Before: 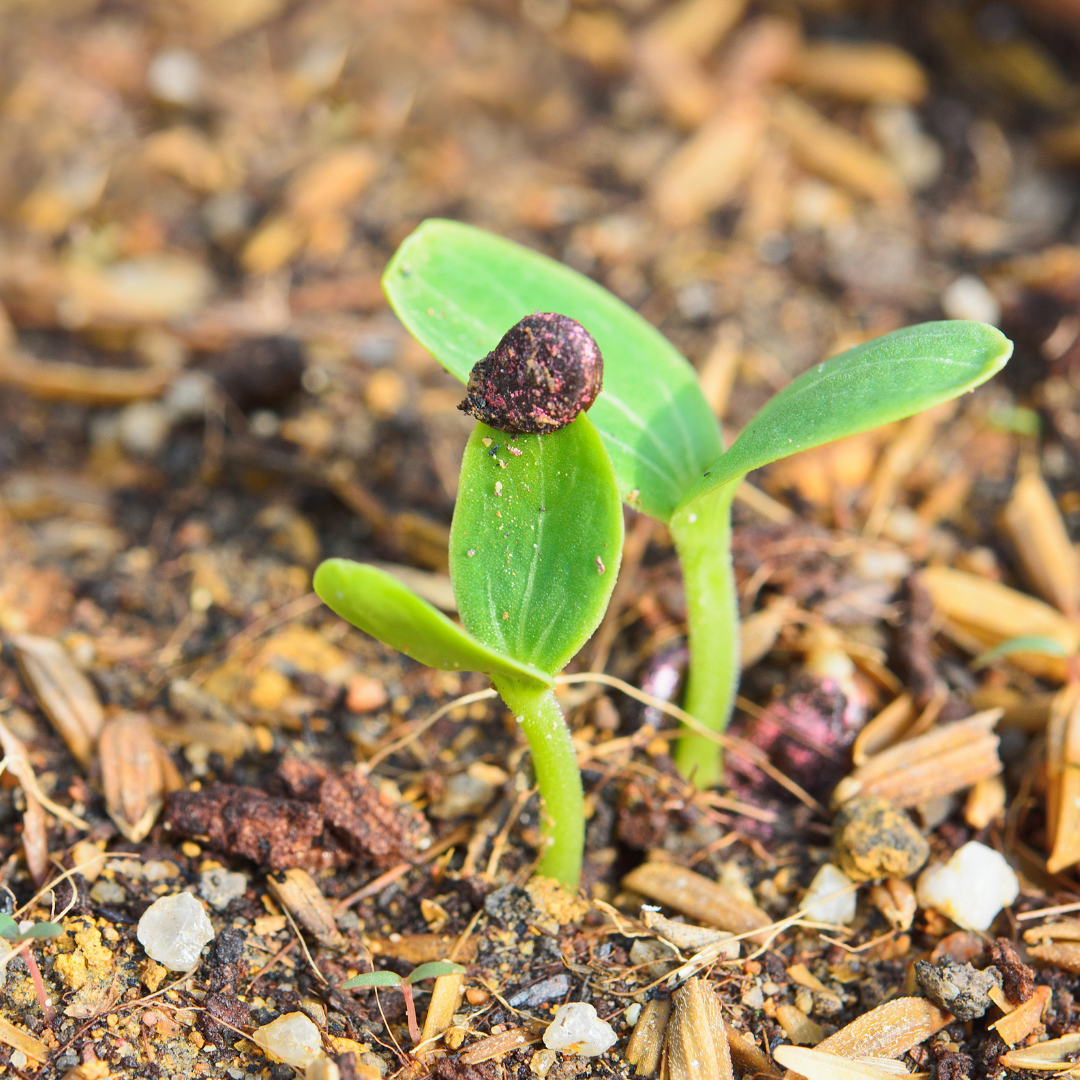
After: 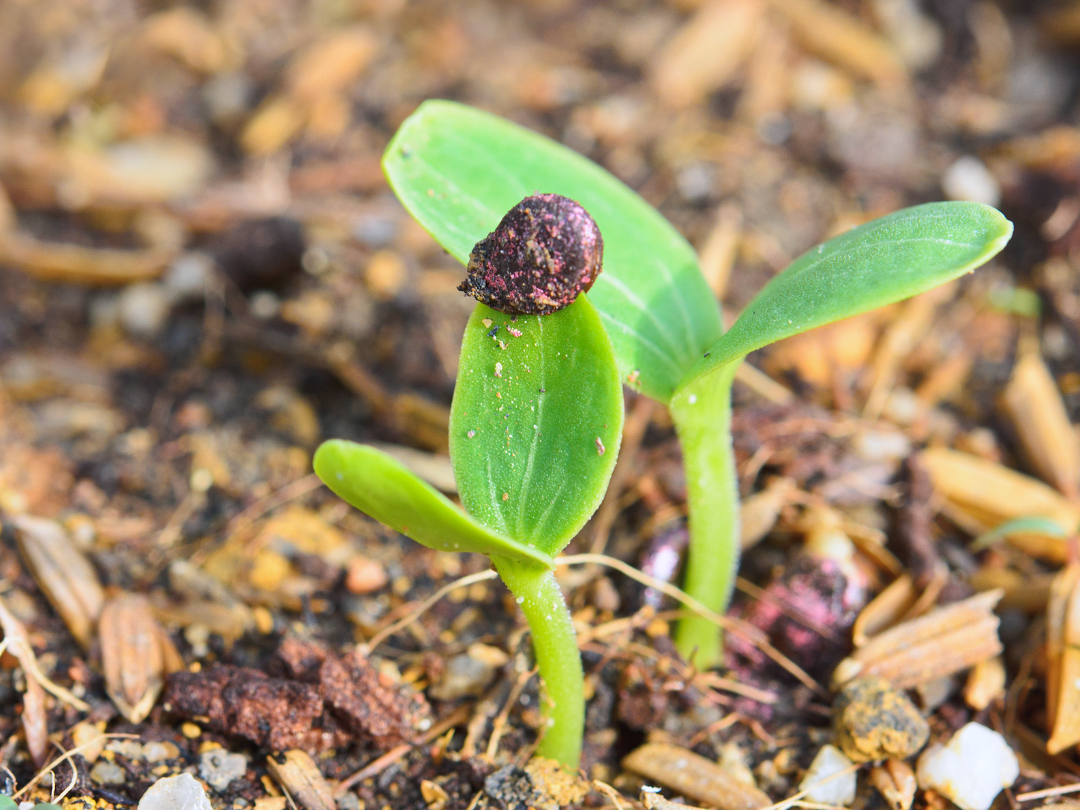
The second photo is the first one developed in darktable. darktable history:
white balance: red 0.984, blue 1.059
crop: top 11.038%, bottom 13.962%
